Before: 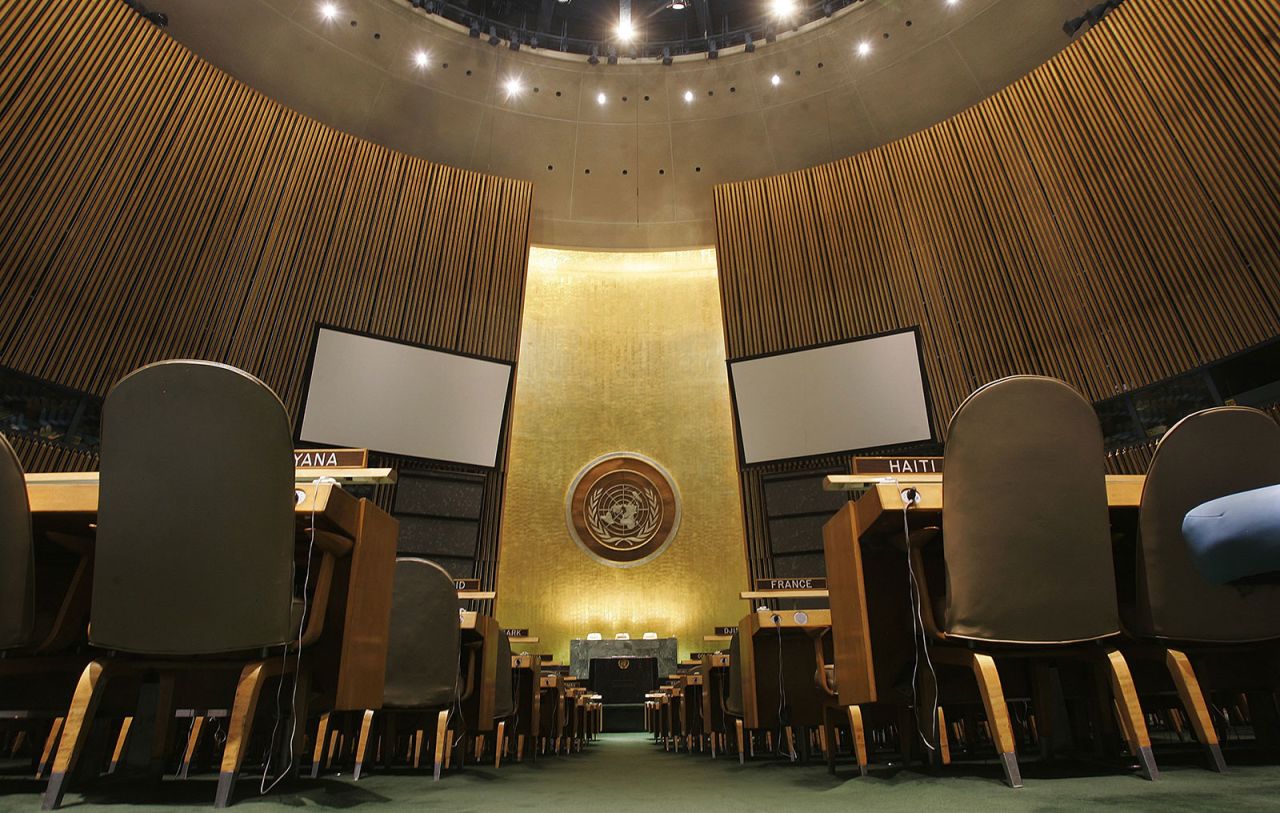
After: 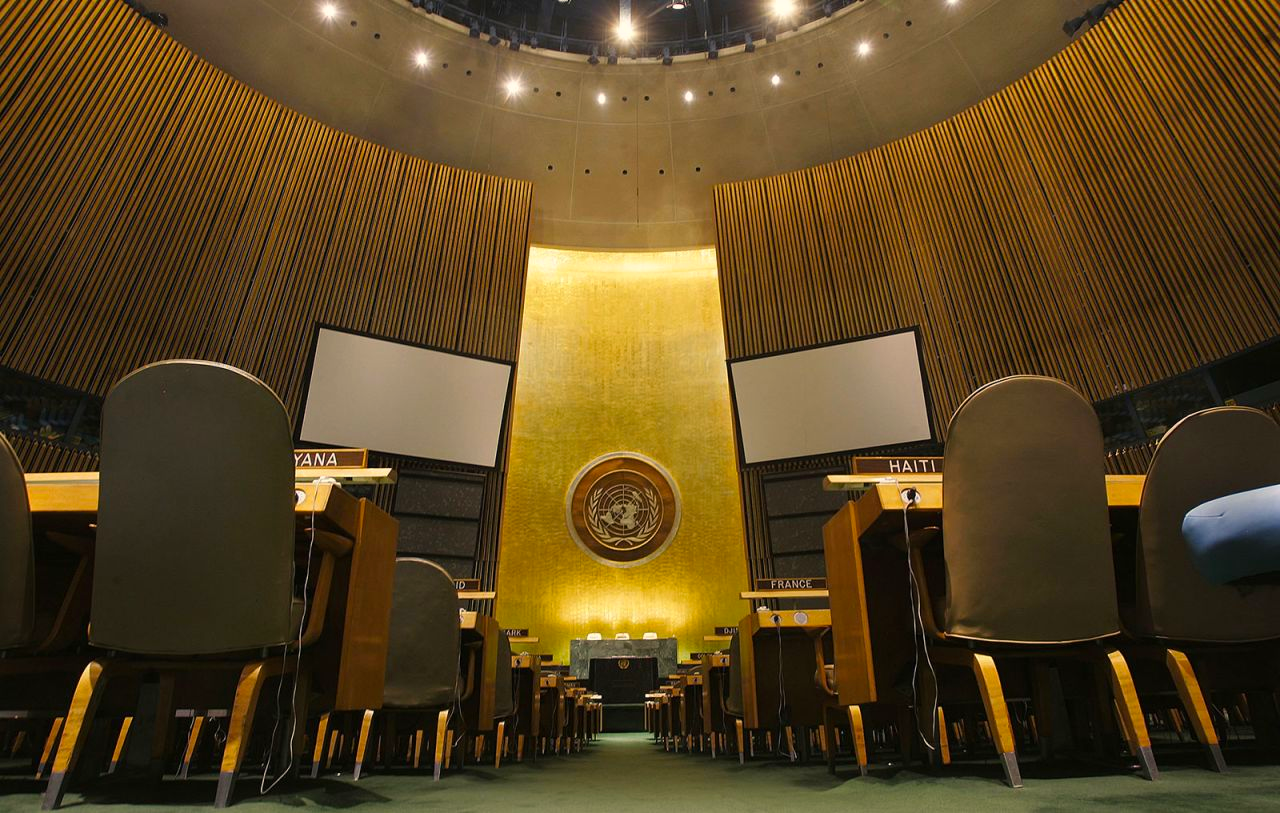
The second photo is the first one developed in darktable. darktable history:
color balance rgb: highlights gain › chroma 3.033%, highlights gain › hue 76.03°, perceptual saturation grading › global saturation 18.242%, global vibrance 20%
